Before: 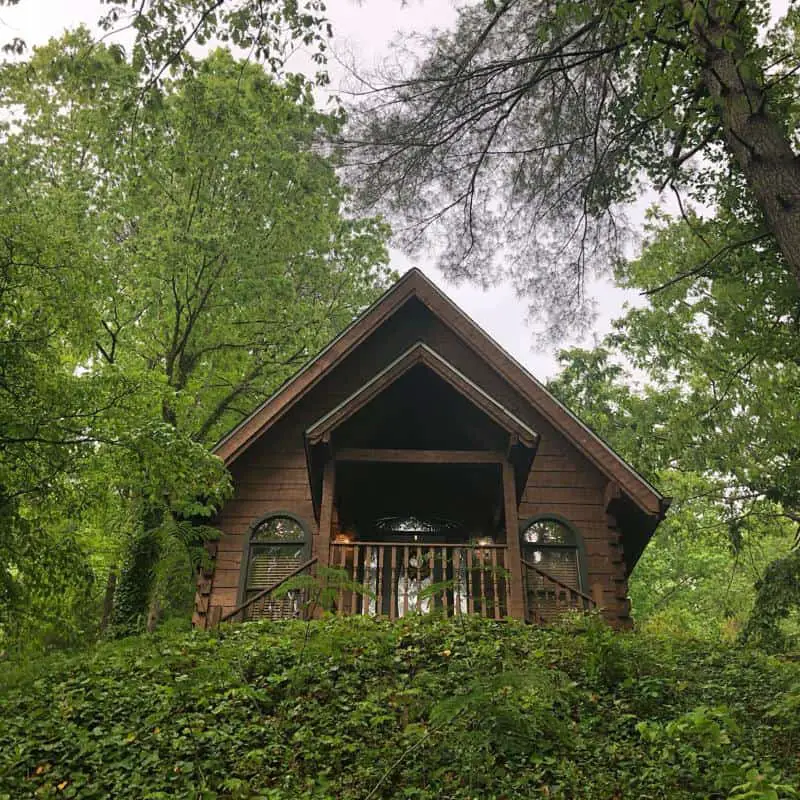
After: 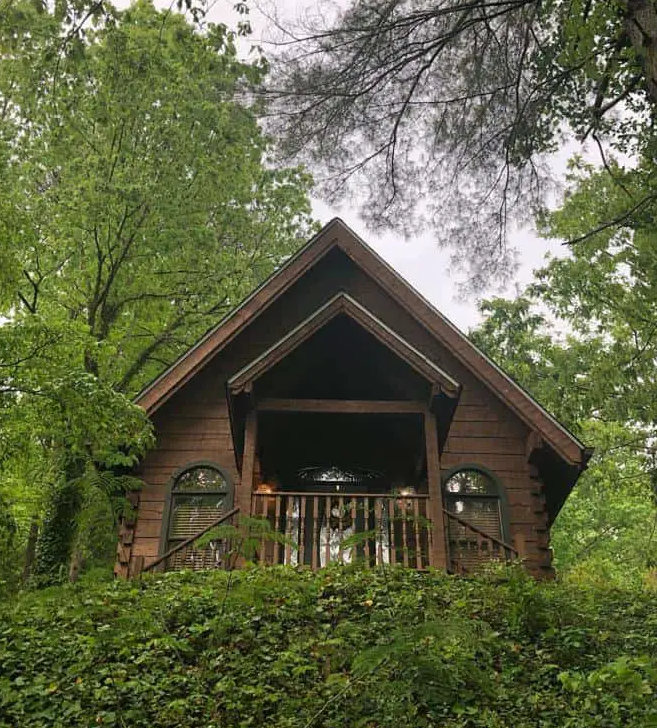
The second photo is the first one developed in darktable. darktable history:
crop: left 9.83%, top 6.332%, right 7.296%, bottom 2.62%
